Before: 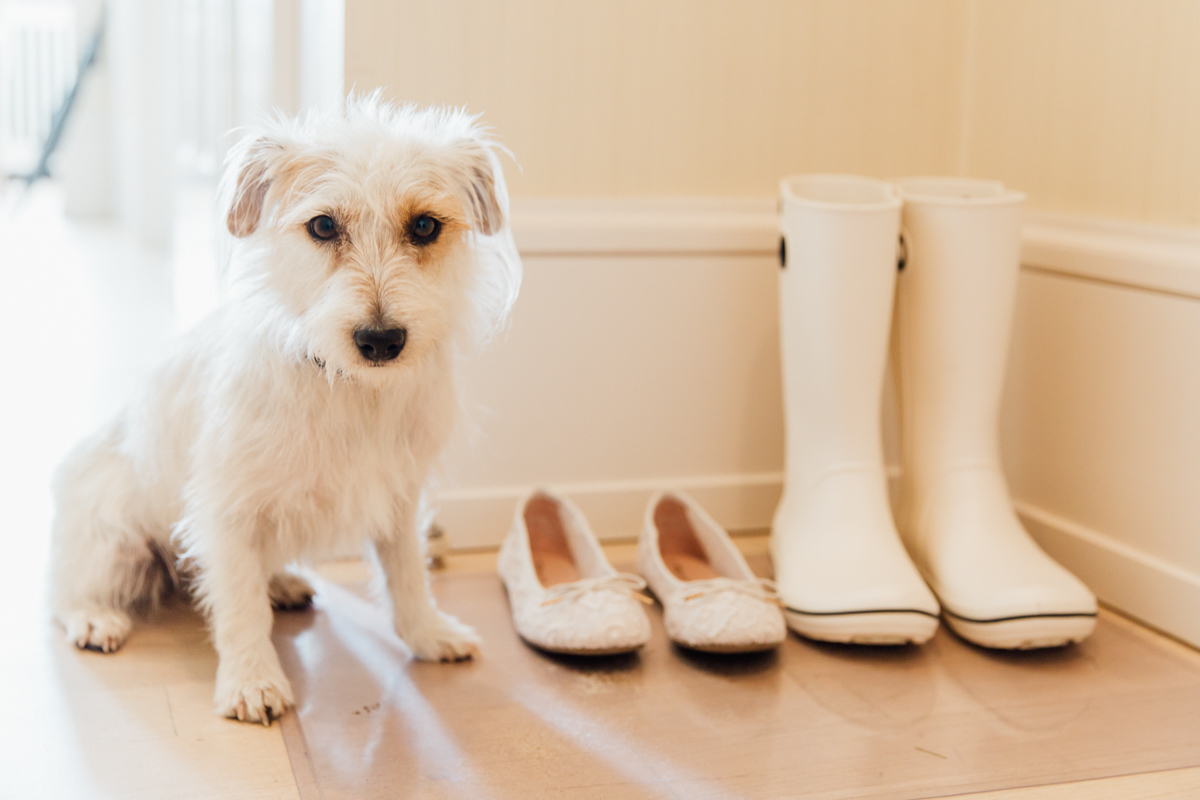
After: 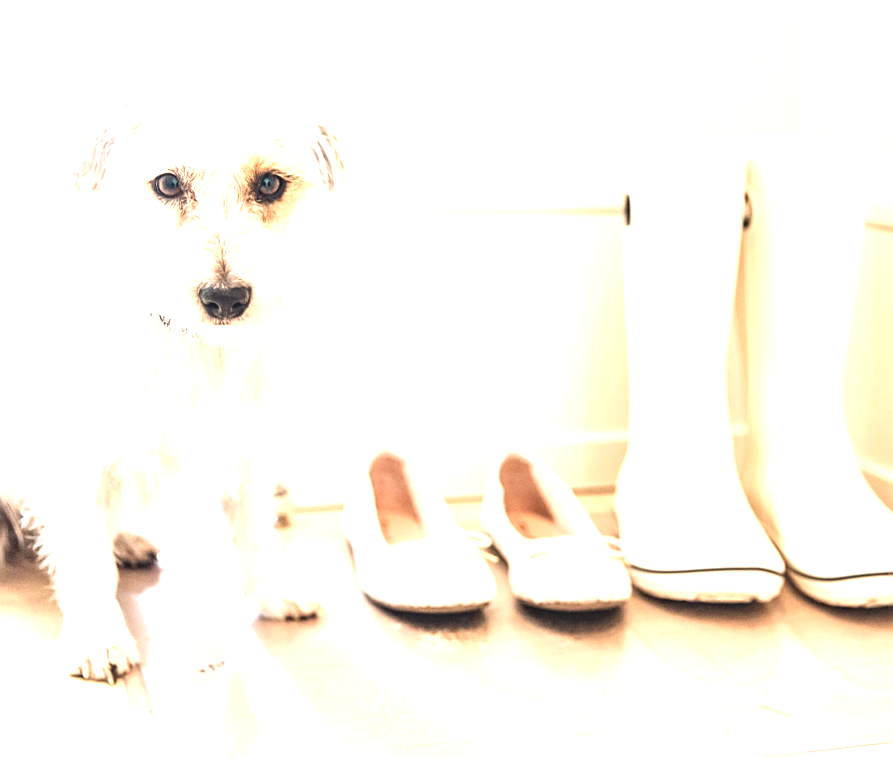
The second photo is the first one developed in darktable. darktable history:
exposure: black level correction 0, exposure 1.597 EV, compensate highlight preservation false
sharpen: on, module defaults
crop and rotate: left 12.974%, top 5.364%, right 12.583%
local contrast: highlights 55%, shadows 52%, detail 130%, midtone range 0.449
contrast brightness saturation: contrast 0.096, saturation -0.29
